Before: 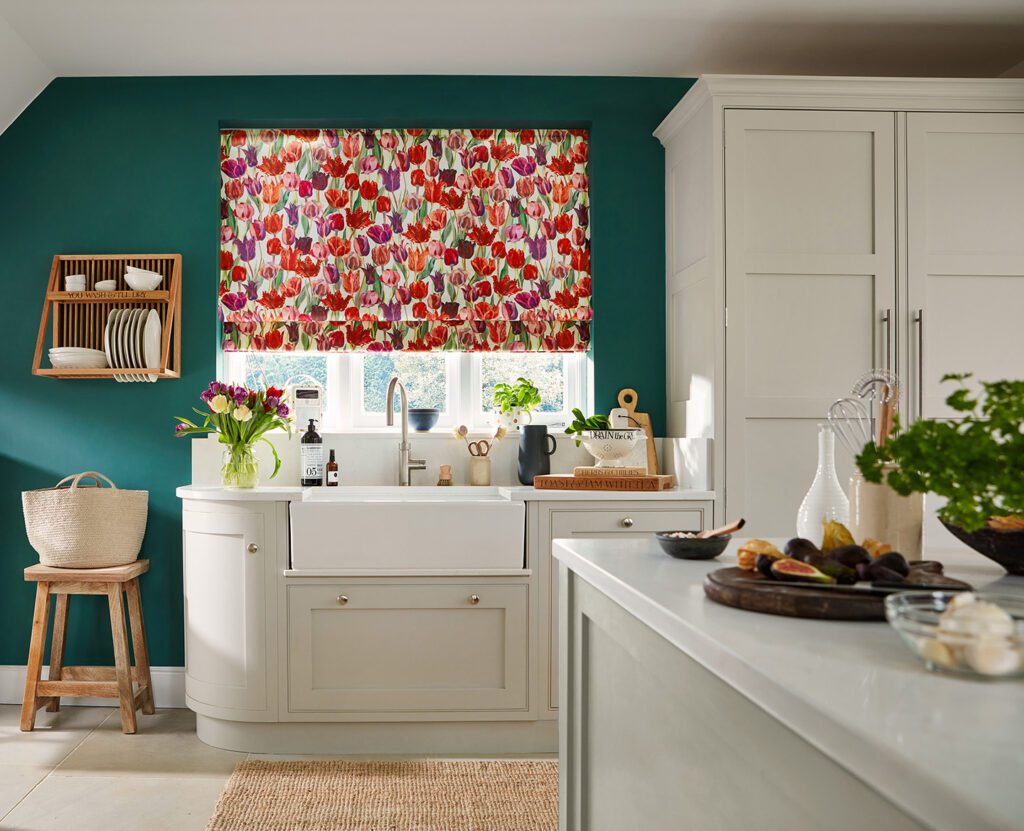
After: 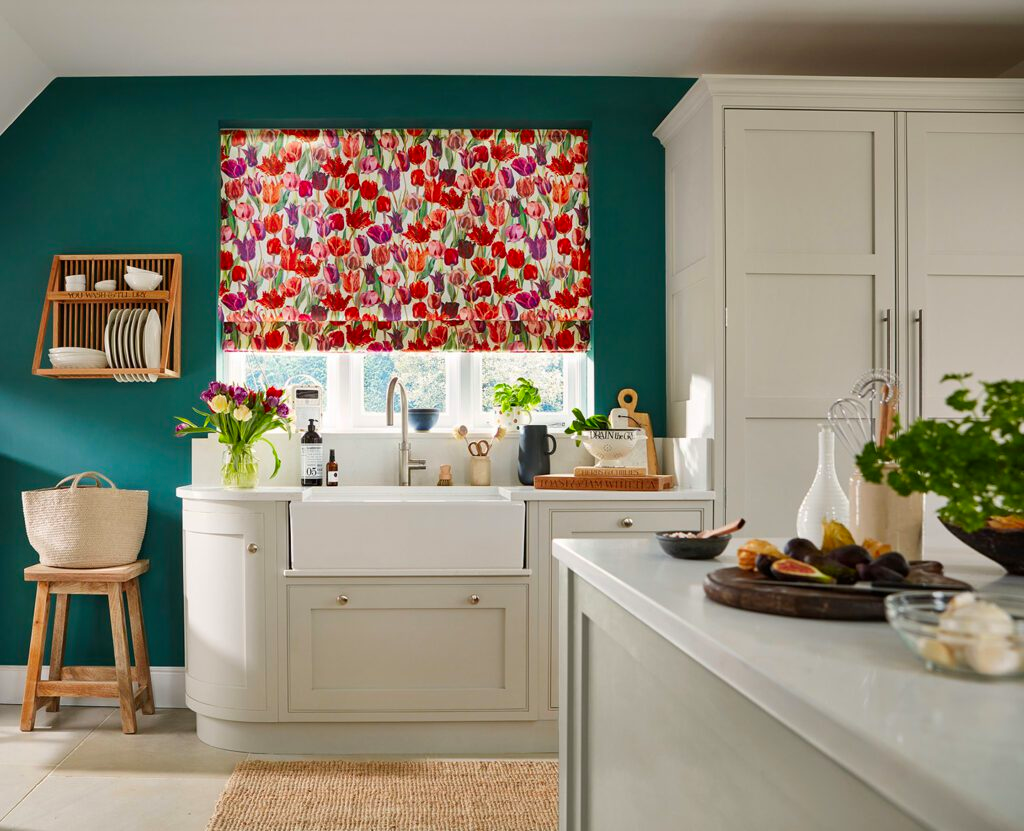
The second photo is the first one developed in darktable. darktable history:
contrast brightness saturation: saturation 0.183
